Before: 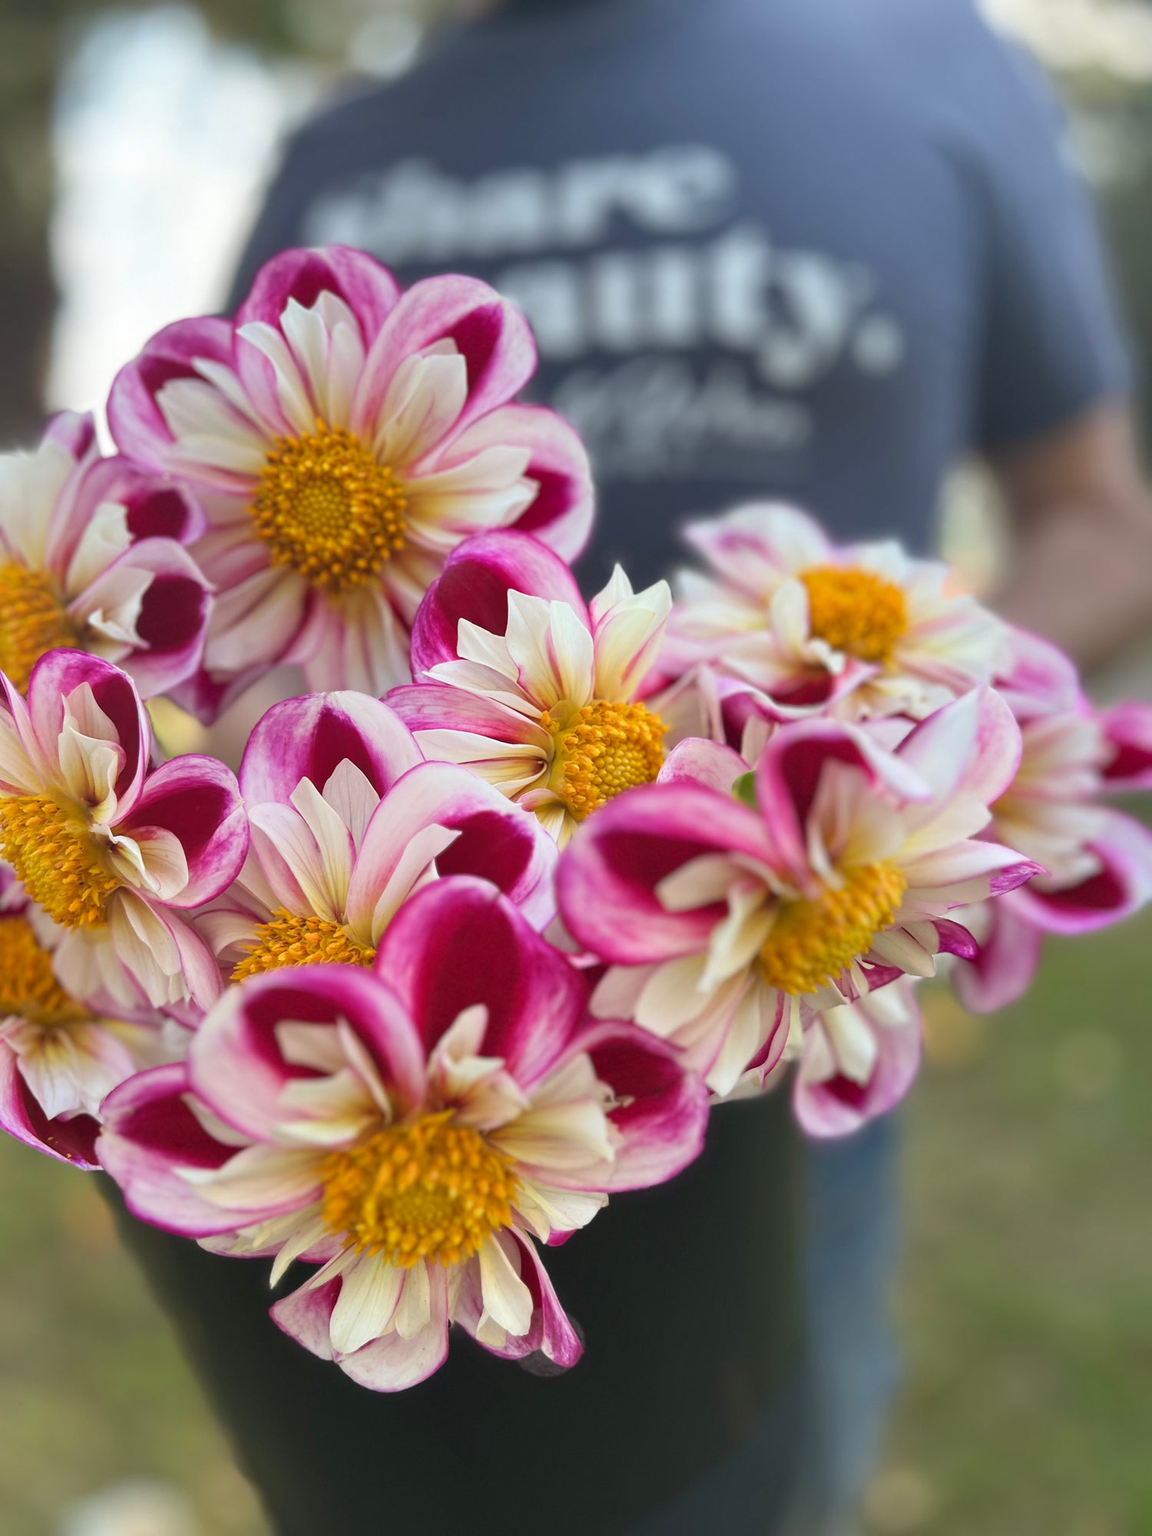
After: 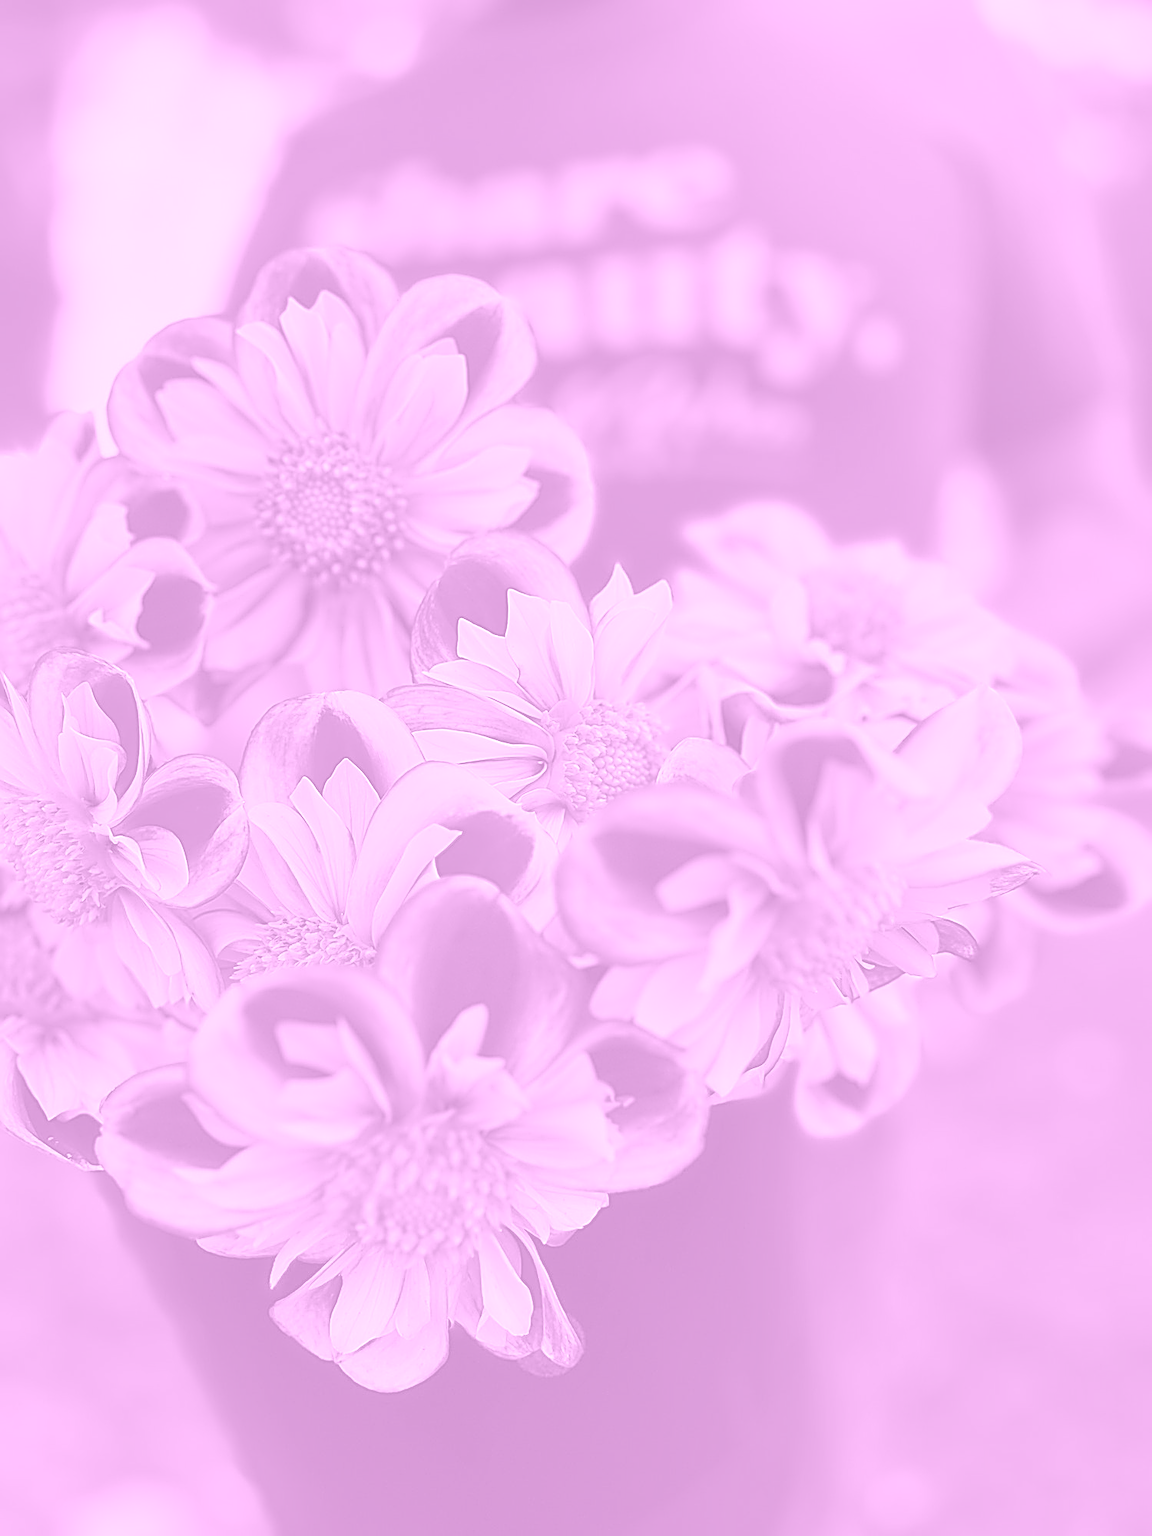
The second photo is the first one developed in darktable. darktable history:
colorize: hue 331.2°, saturation 69%, source mix 30.28%, lightness 69.02%, version 1
sharpen: amount 2
local contrast: mode bilateral grid, contrast 20, coarseness 50, detail 120%, midtone range 0.2
